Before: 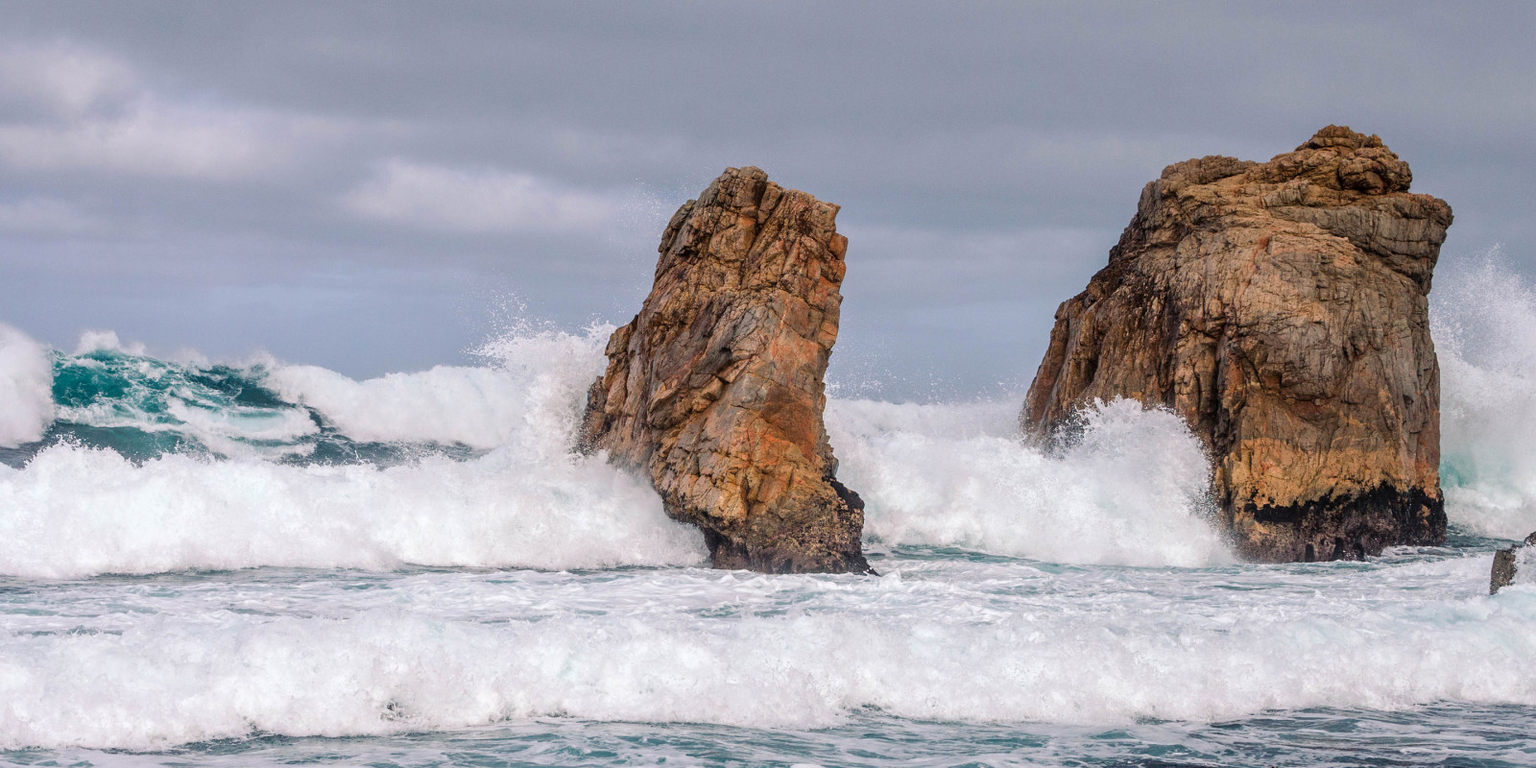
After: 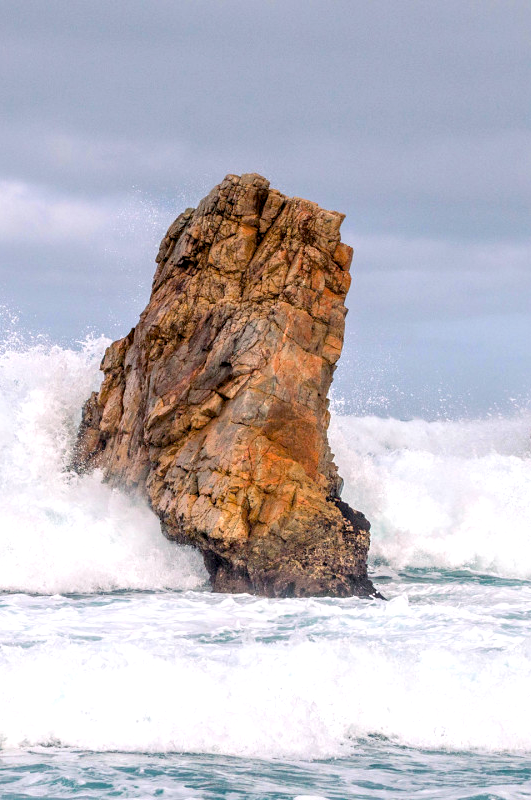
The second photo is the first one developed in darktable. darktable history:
color balance rgb: global offset › luminance -0.848%, shadows fall-off 100.951%, perceptual saturation grading › global saturation 9.624%, mask middle-gray fulcrum 21.858%, global vibrance 9.753%
exposure: black level correction 0.001, exposure 0.5 EV, compensate exposure bias true, compensate highlight preservation false
crop: left 33.148%, right 33.628%
